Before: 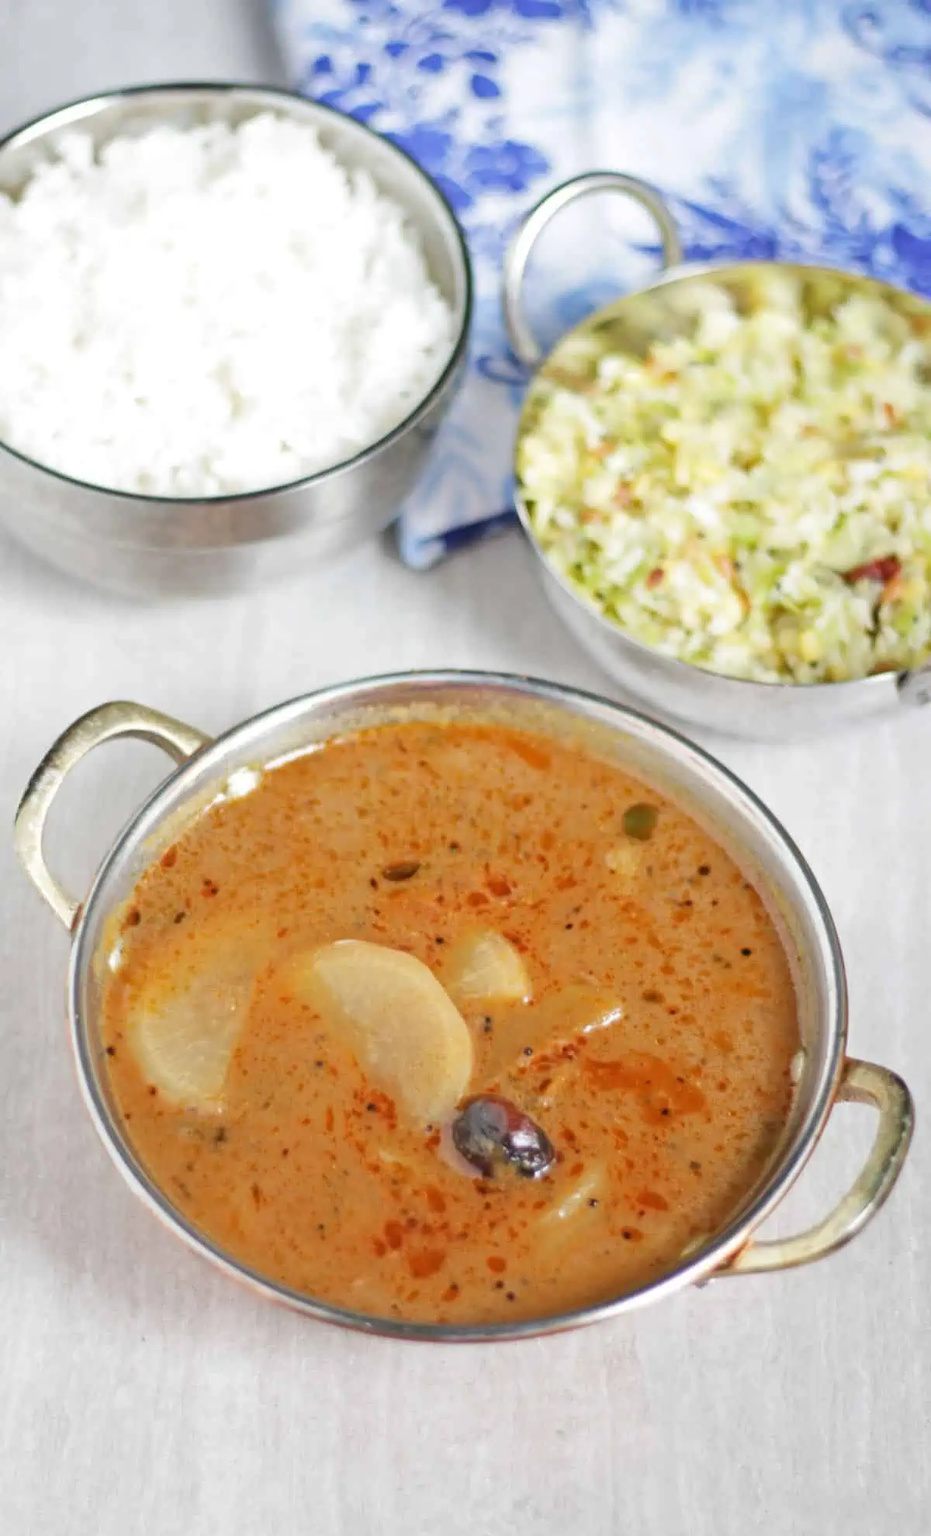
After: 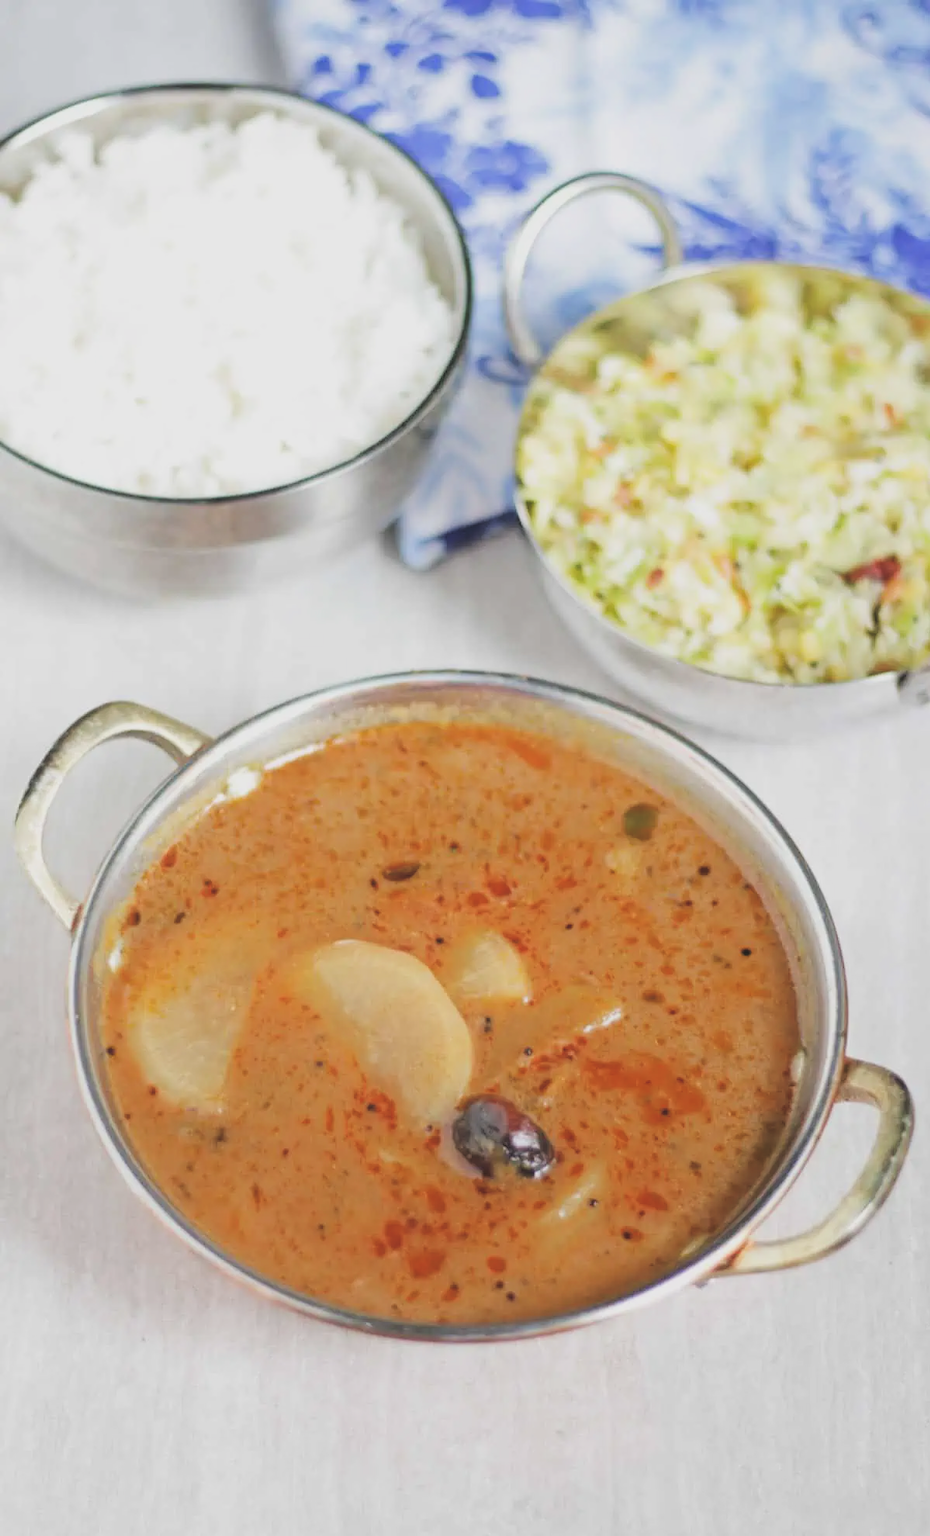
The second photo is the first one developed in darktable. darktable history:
tone equalizer: -8 EV -0.001 EV, -7 EV 0.001 EV, -6 EV -0.002 EV, -5 EV -0.003 EV, -4 EV -0.062 EV, -3 EV -0.222 EV, -2 EV -0.267 EV, -1 EV 0.105 EV, +0 EV 0.303 EV
vibrance: on, module defaults
exposure: black level correction -0.023, exposure -0.039 EV, compensate highlight preservation false
filmic rgb: white relative exposure 3.85 EV, hardness 4.3
